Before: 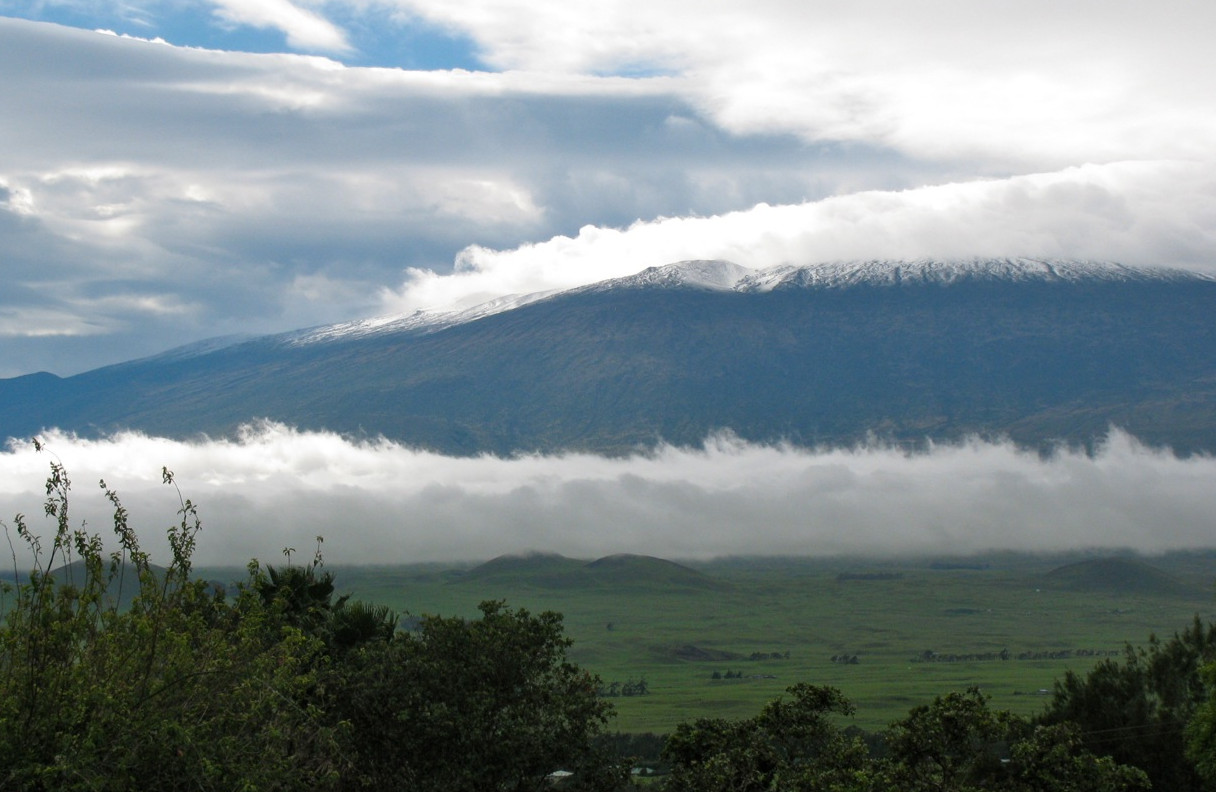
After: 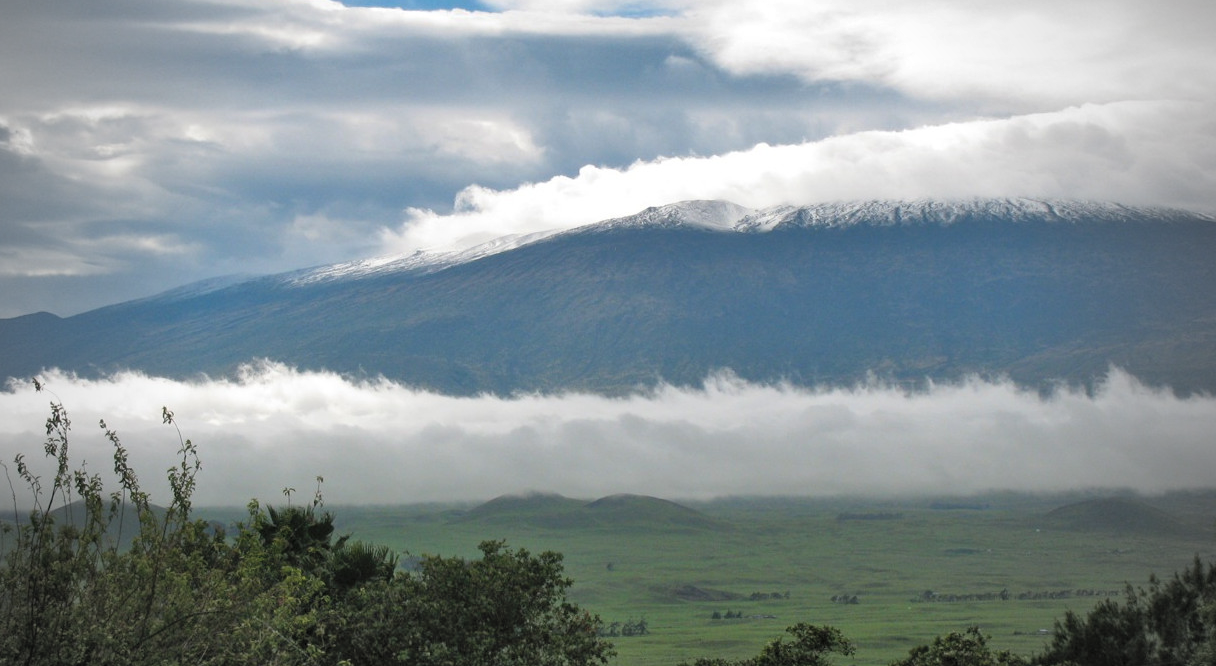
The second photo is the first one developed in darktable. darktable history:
vignetting: fall-off start 67.15%, brightness -0.442, saturation -0.691, width/height ratio 1.011, unbound false
contrast brightness saturation: brightness 0.15
shadows and highlights: soften with gaussian
crop: top 7.625%, bottom 8.027%
